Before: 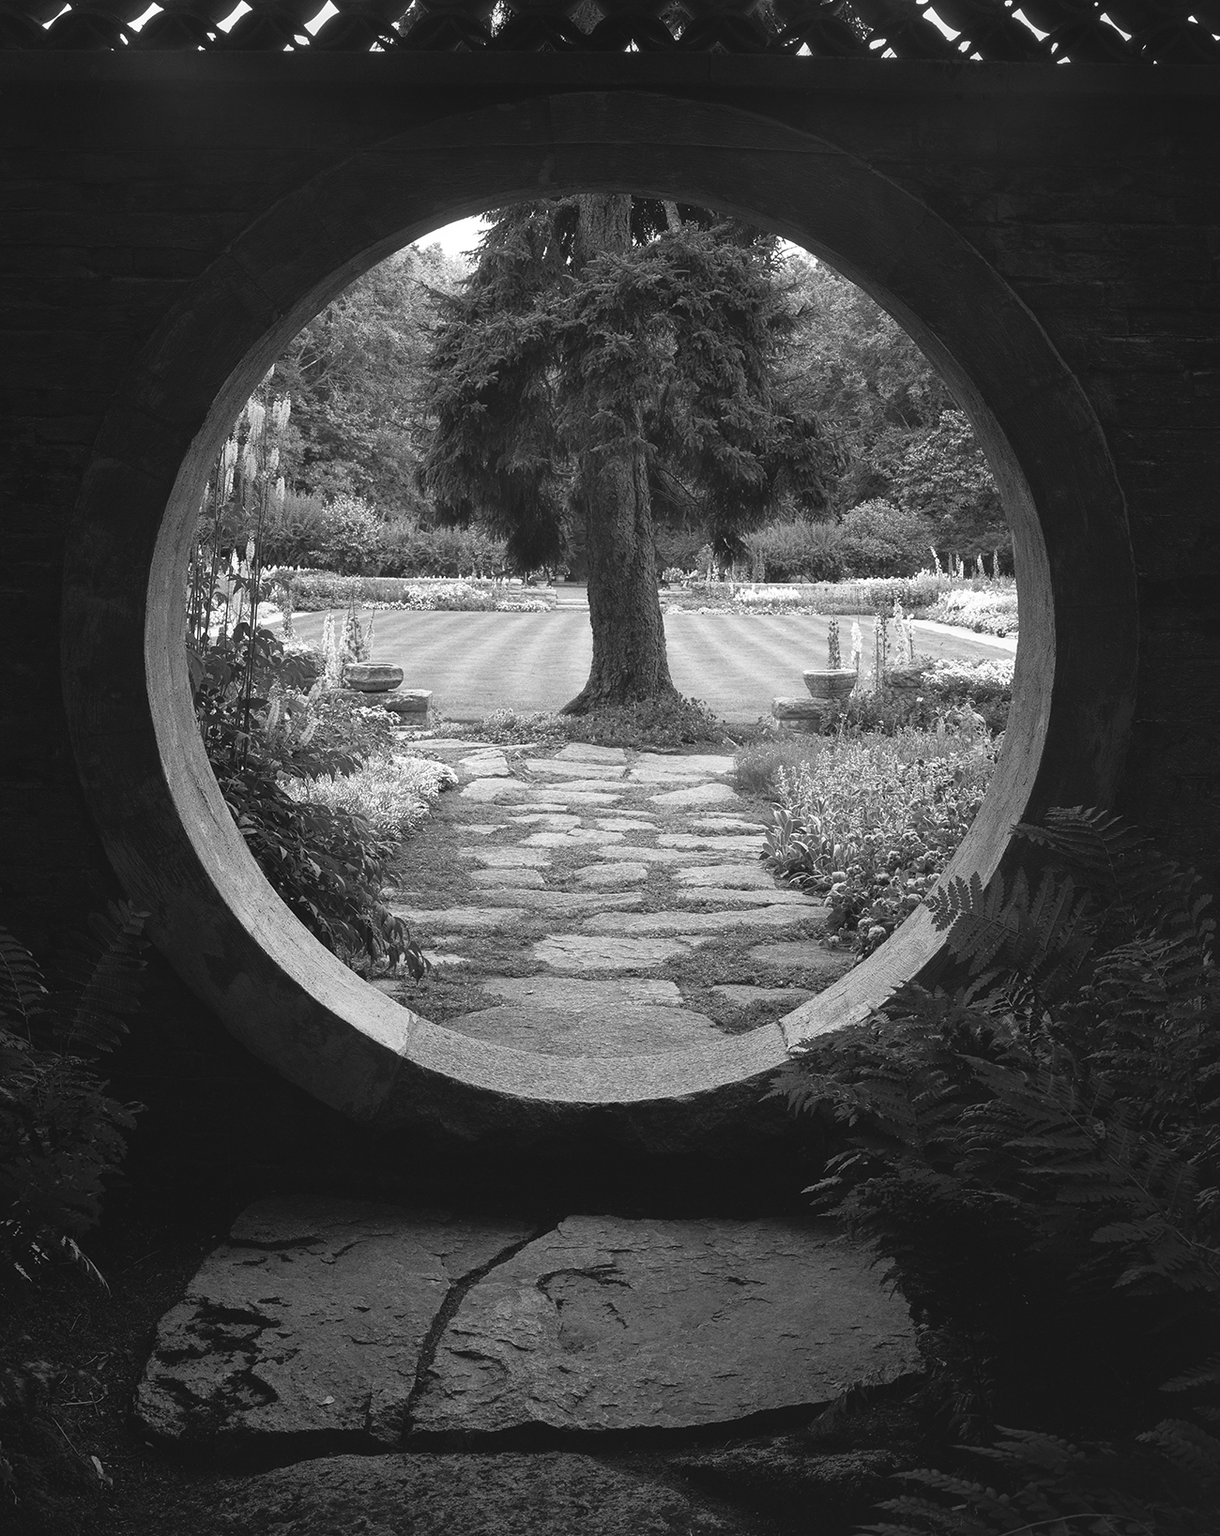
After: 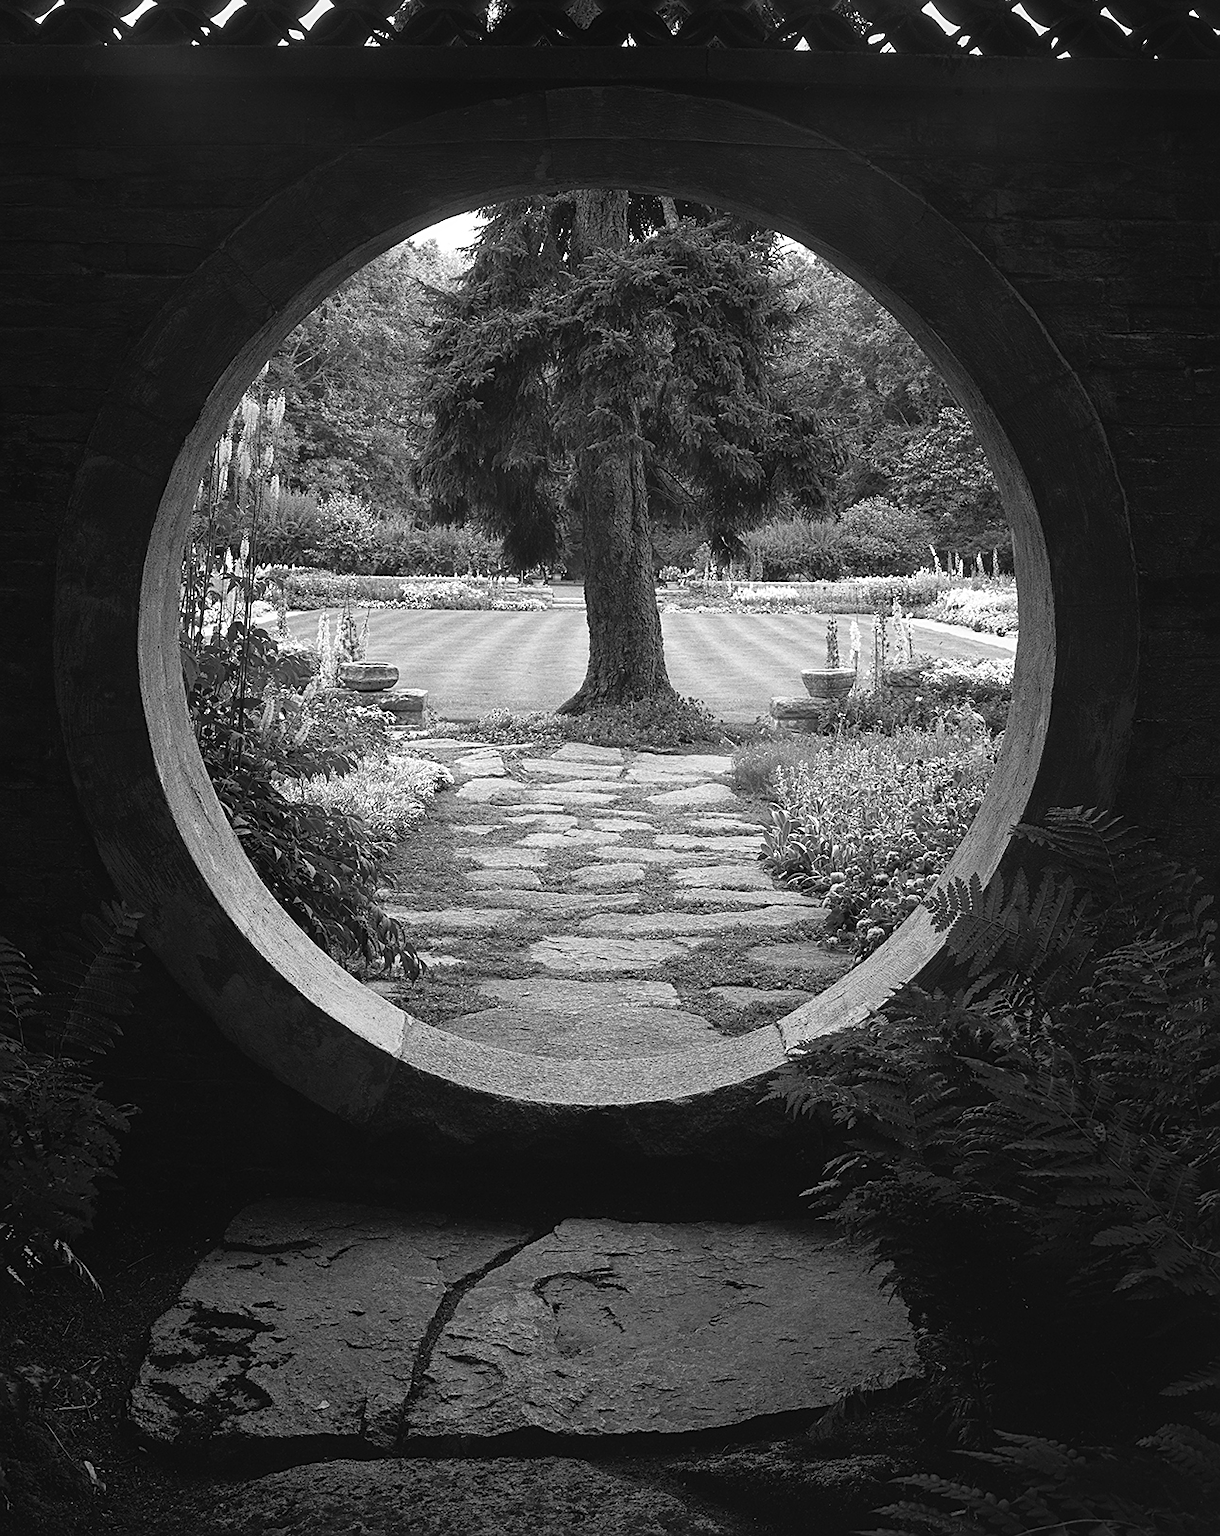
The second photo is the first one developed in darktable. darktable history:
crop and rotate: left 0.647%, top 0.389%, bottom 0.289%
sharpen: on, module defaults
